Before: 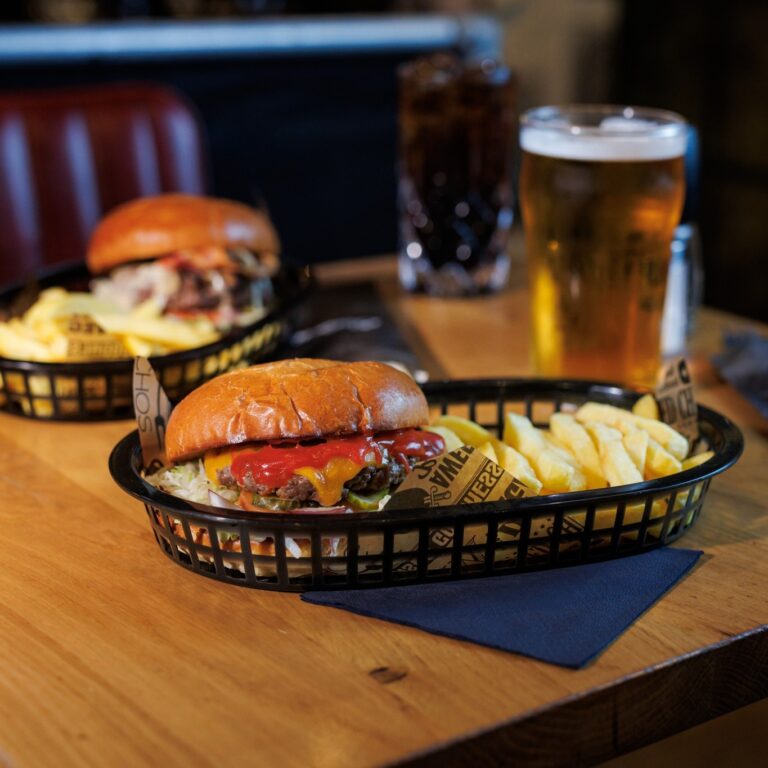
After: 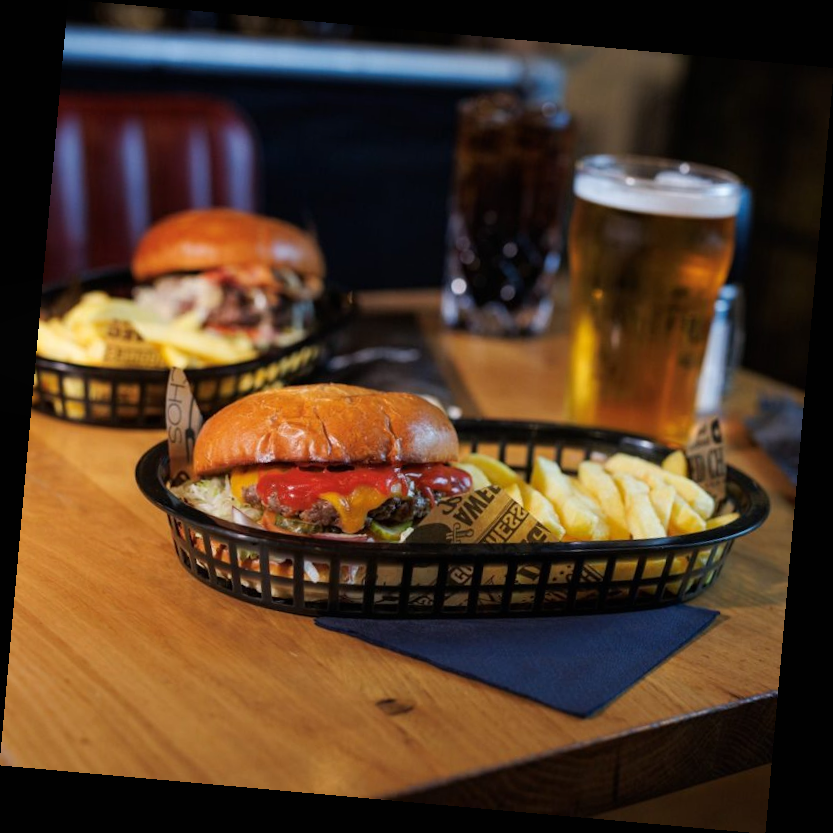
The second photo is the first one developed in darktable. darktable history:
exposure: black level correction 0, compensate exposure bias true, compensate highlight preservation false
bloom: size 9%, threshold 100%, strength 7%
rotate and perspective: rotation 5.12°, automatic cropping off
